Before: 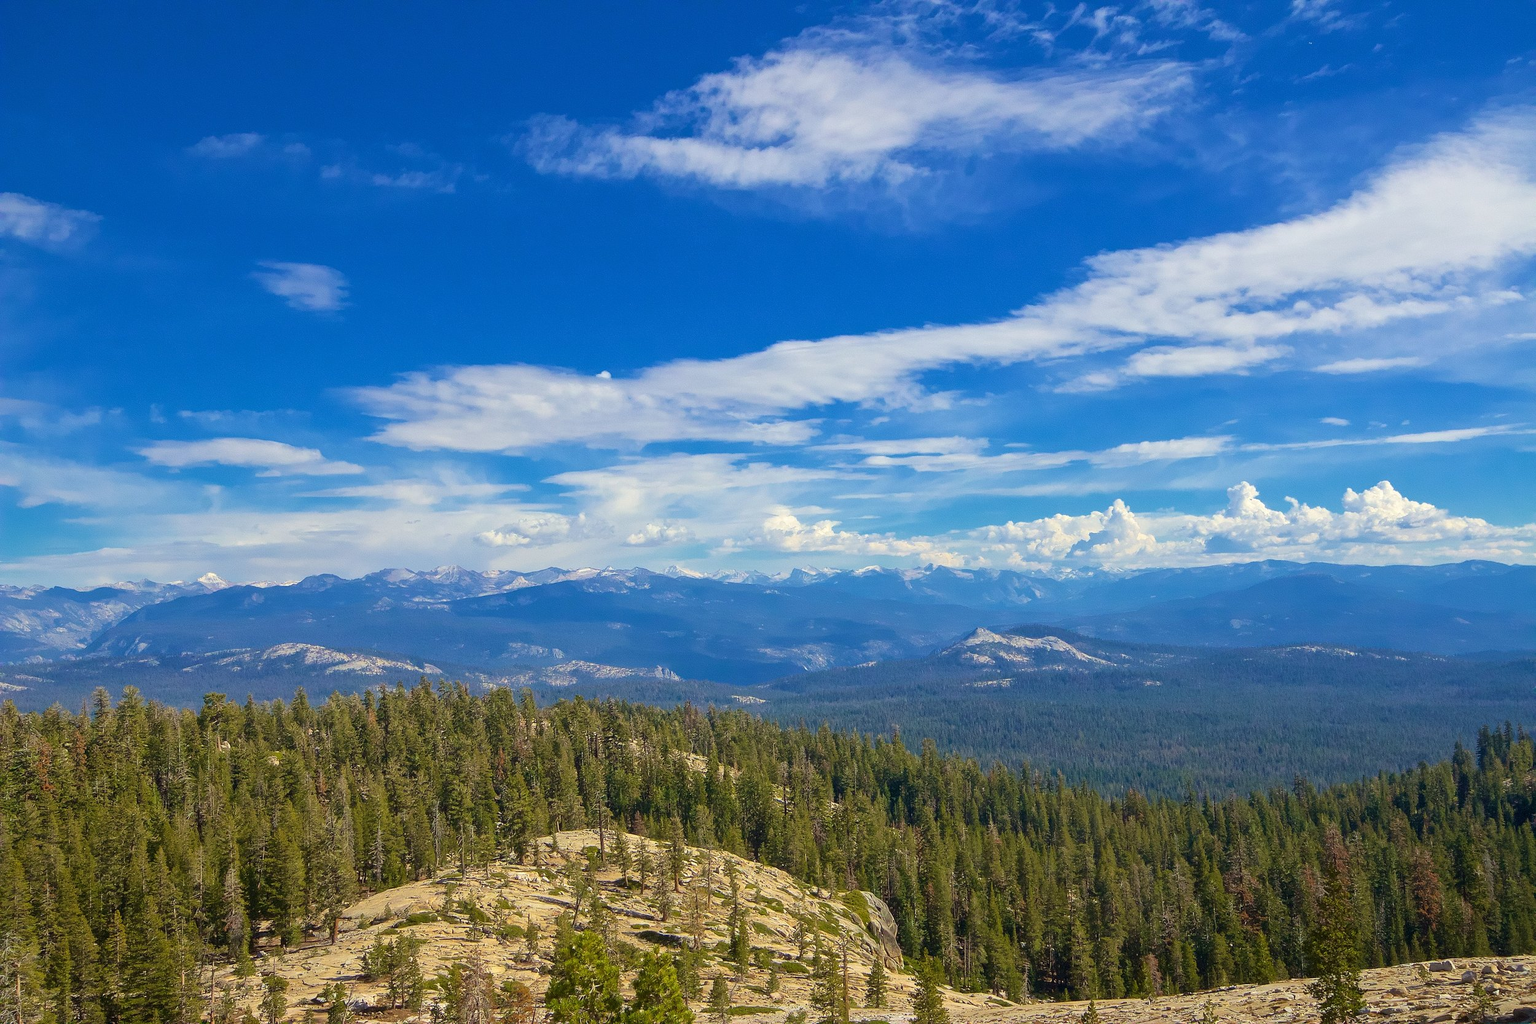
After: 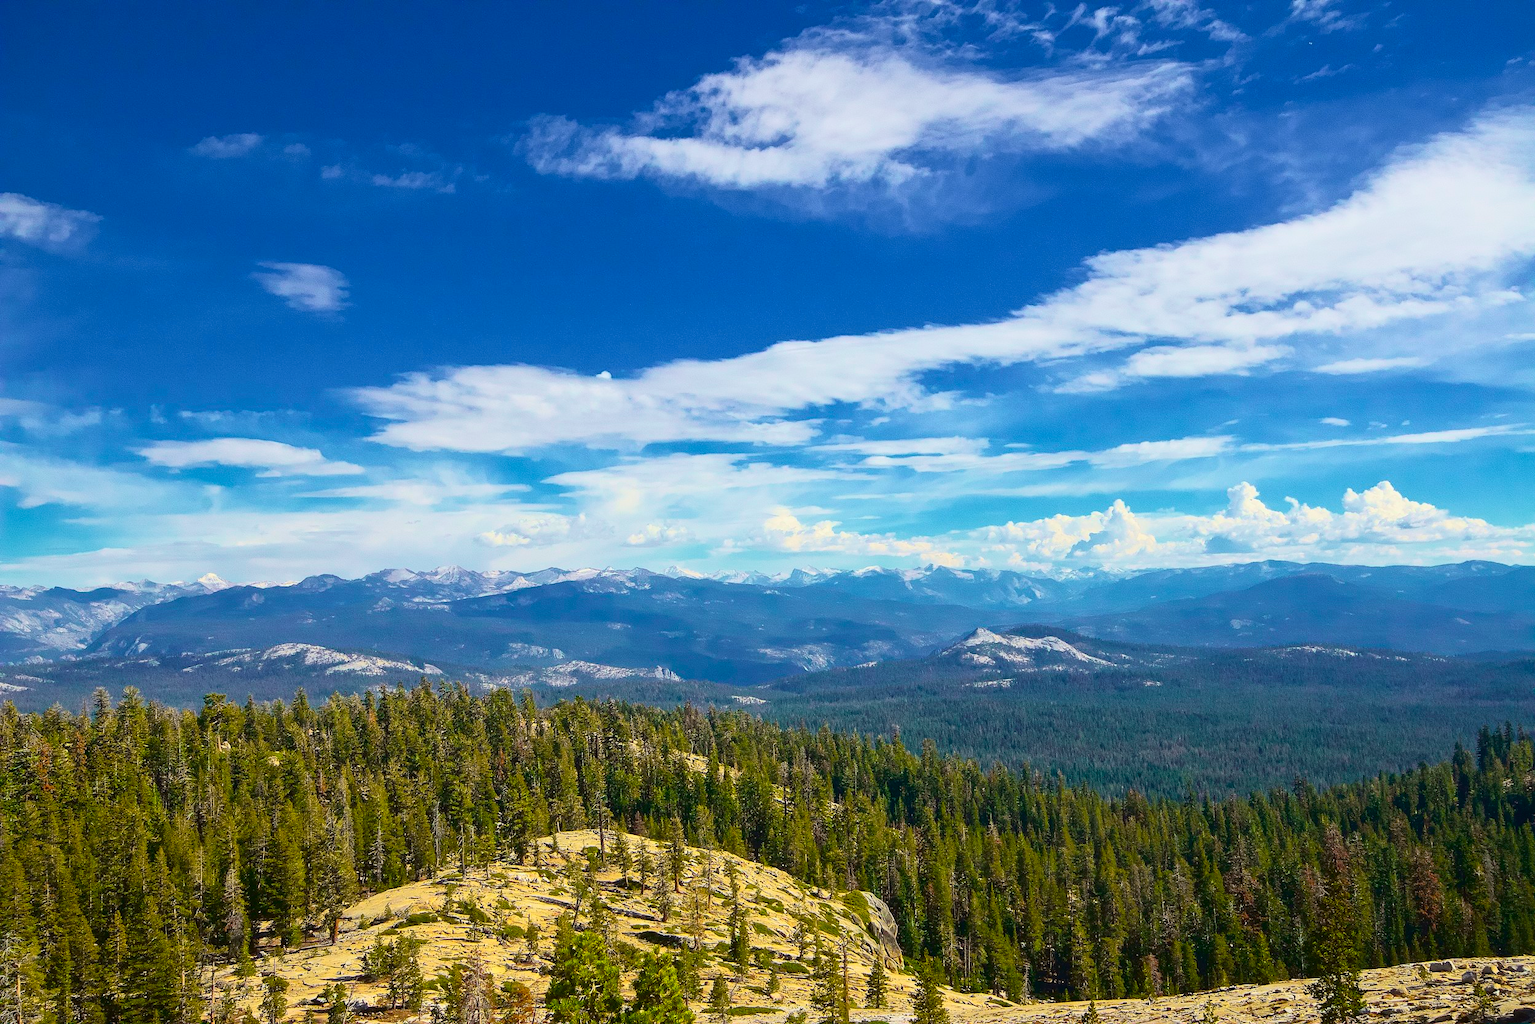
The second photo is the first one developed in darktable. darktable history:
tone curve: curves: ch0 [(0, 0.023) (0.132, 0.075) (0.251, 0.186) (0.463, 0.461) (0.662, 0.757) (0.854, 0.909) (1, 0.973)]; ch1 [(0, 0) (0.447, 0.411) (0.483, 0.469) (0.498, 0.496) (0.518, 0.514) (0.561, 0.579) (0.604, 0.645) (0.669, 0.73) (0.819, 0.93) (1, 1)]; ch2 [(0, 0) (0.307, 0.315) (0.425, 0.438) (0.483, 0.477) (0.503, 0.503) (0.526, 0.534) (0.567, 0.569) (0.617, 0.674) (0.703, 0.797) (0.985, 0.966)], color space Lab, independent channels
